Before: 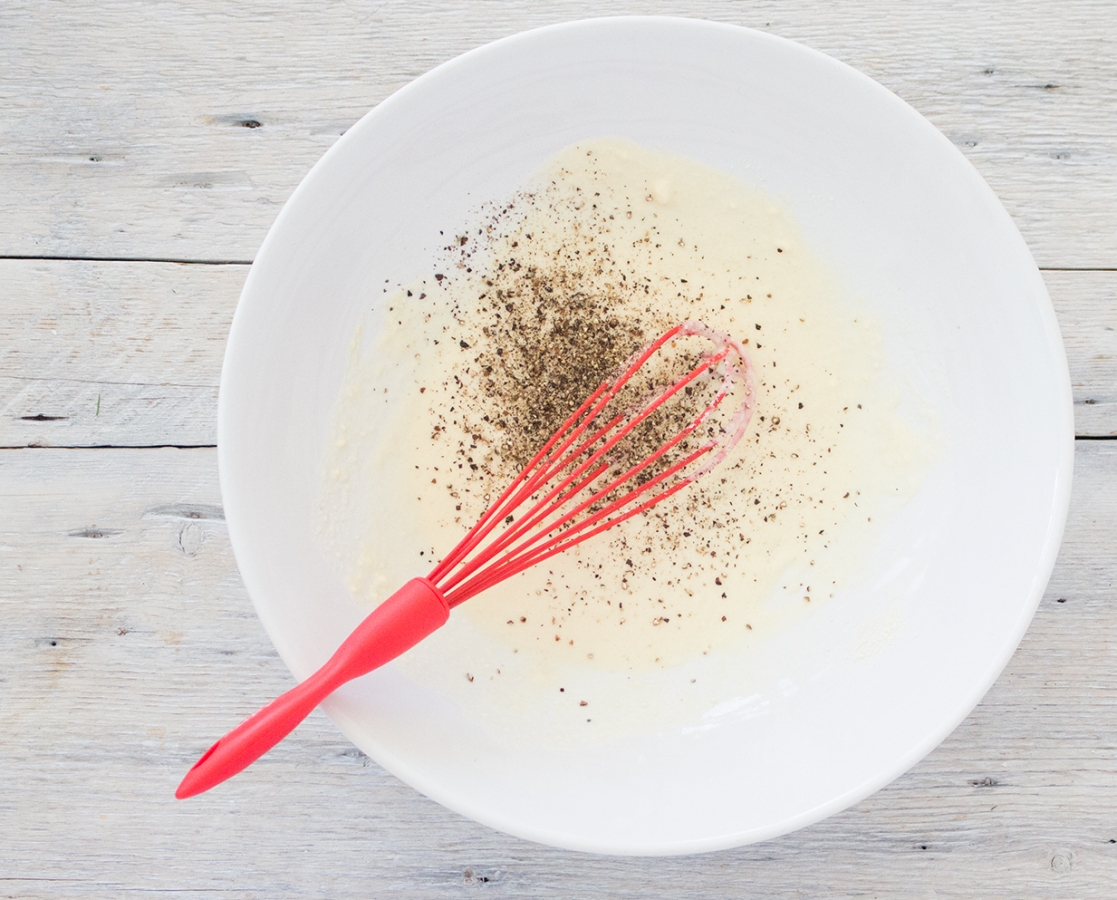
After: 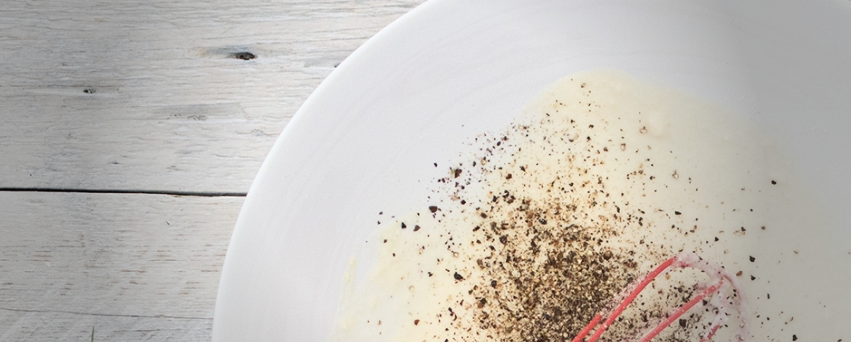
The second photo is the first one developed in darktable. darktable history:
crop: left 0.579%, top 7.627%, right 23.167%, bottom 54.275%
vignetting: fall-off start 40%, fall-off radius 40%
contrast brightness saturation: contrast 0.15, brightness 0.05
shadows and highlights: shadows 37.27, highlights -28.18, soften with gaussian
